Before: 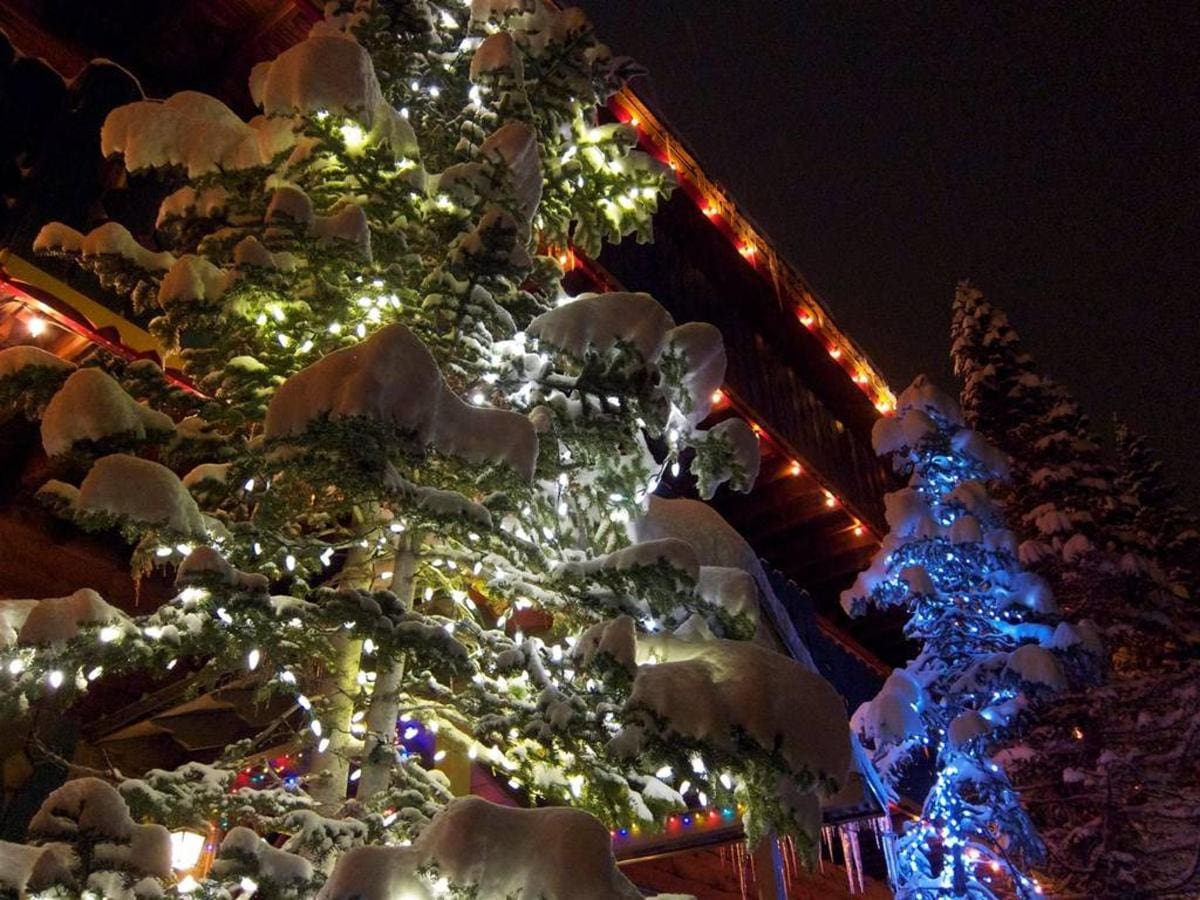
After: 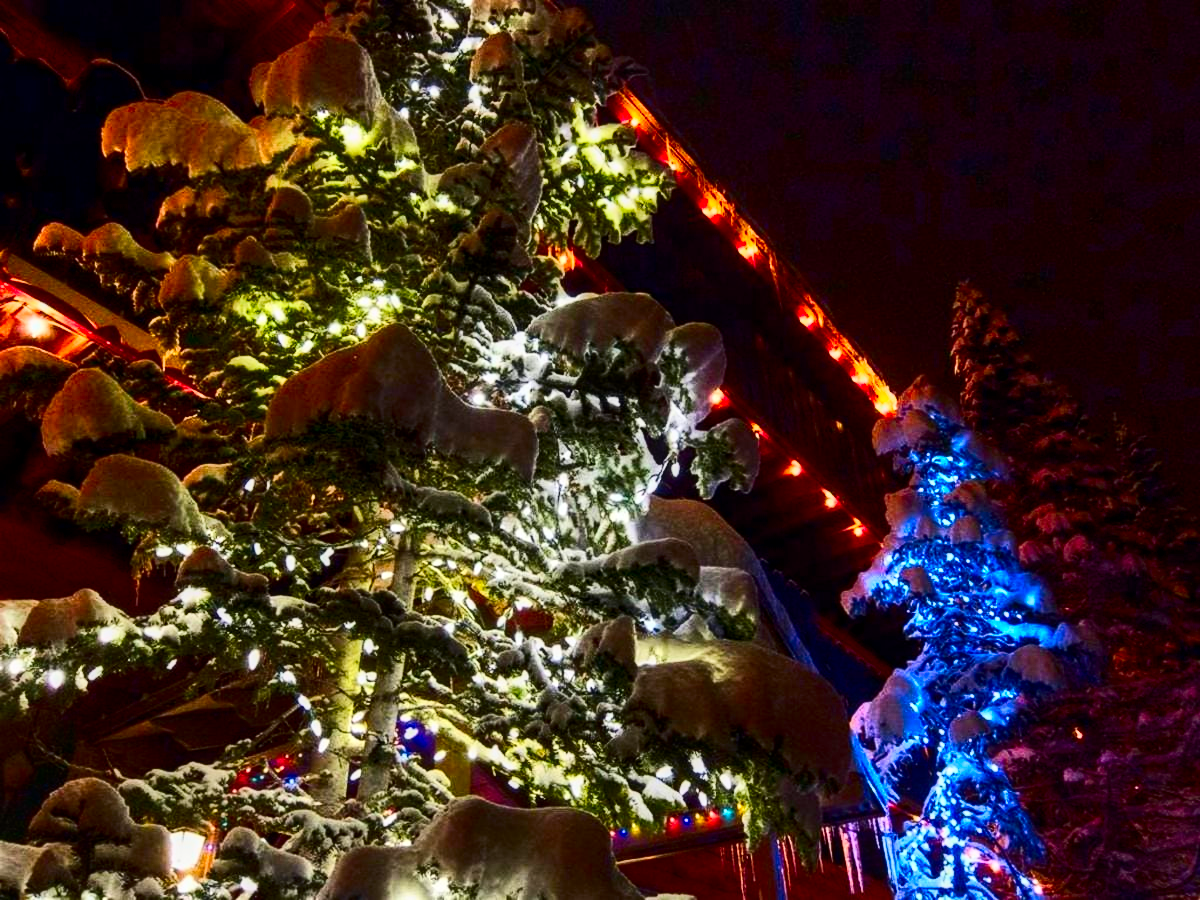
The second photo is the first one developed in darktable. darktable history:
contrast brightness saturation: contrast 0.312, brightness -0.075, saturation 0.166
shadows and highlights: shadows 52.25, highlights -28.39, soften with gaussian
local contrast: on, module defaults
color balance rgb: power › hue 329.36°, perceptual saturation grading › global saturation 1.351%, perceptual saturation grading › highlights -2.519%, perceptual saturation grading › mid-tones 3.428%, perceptual saturation grading › shadows 7.486%, global vibrance 20%
